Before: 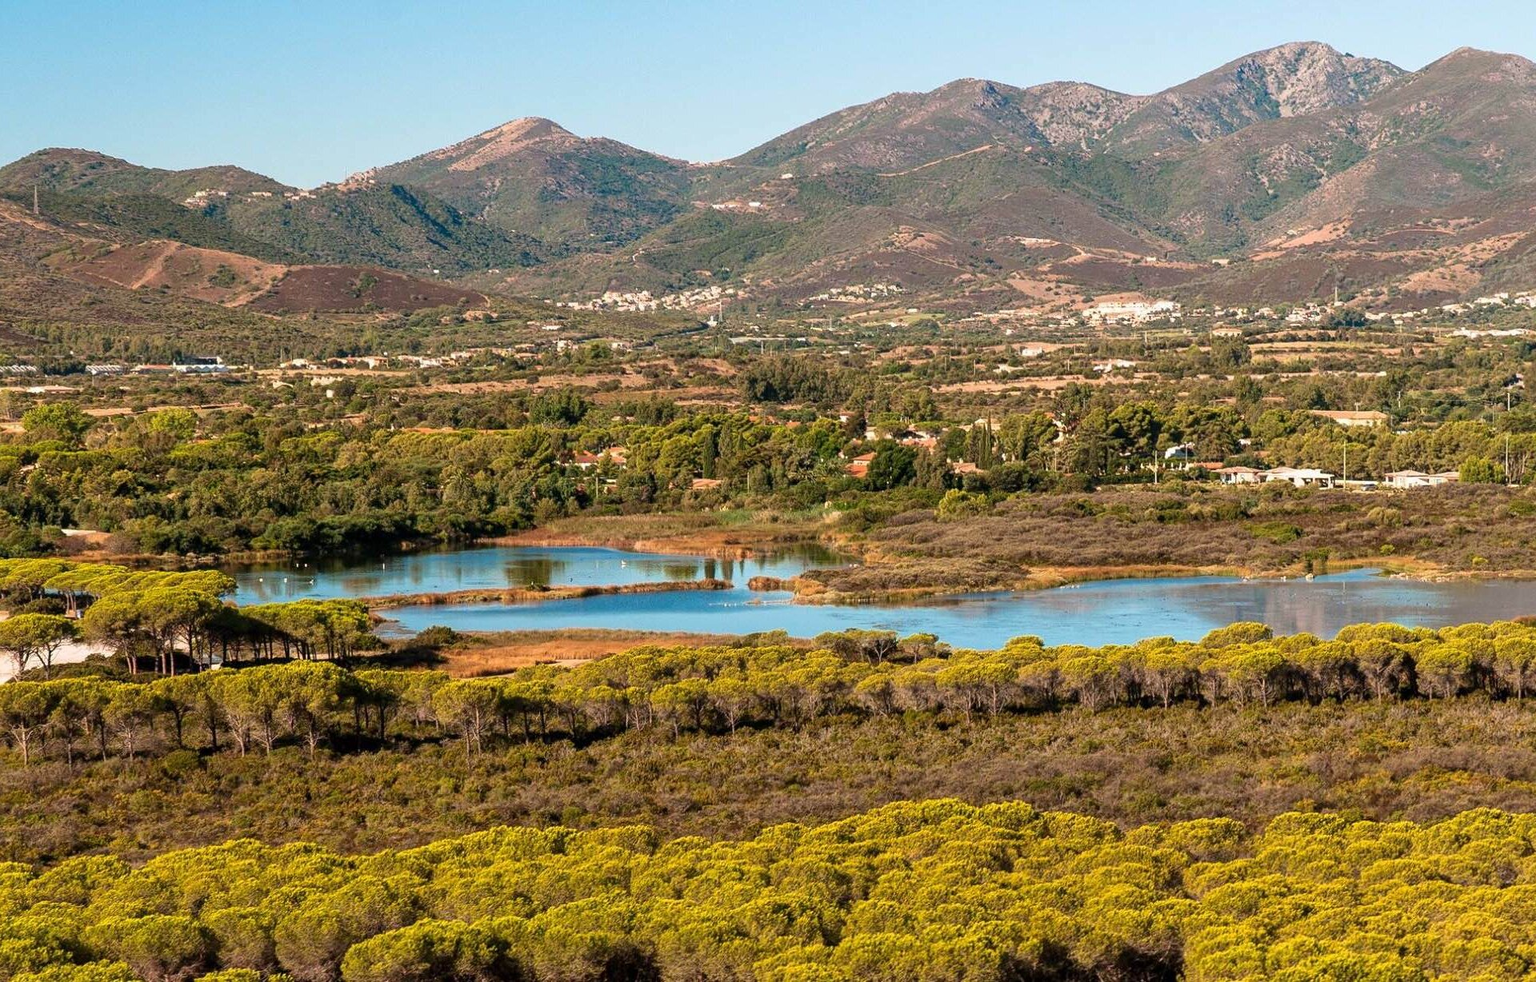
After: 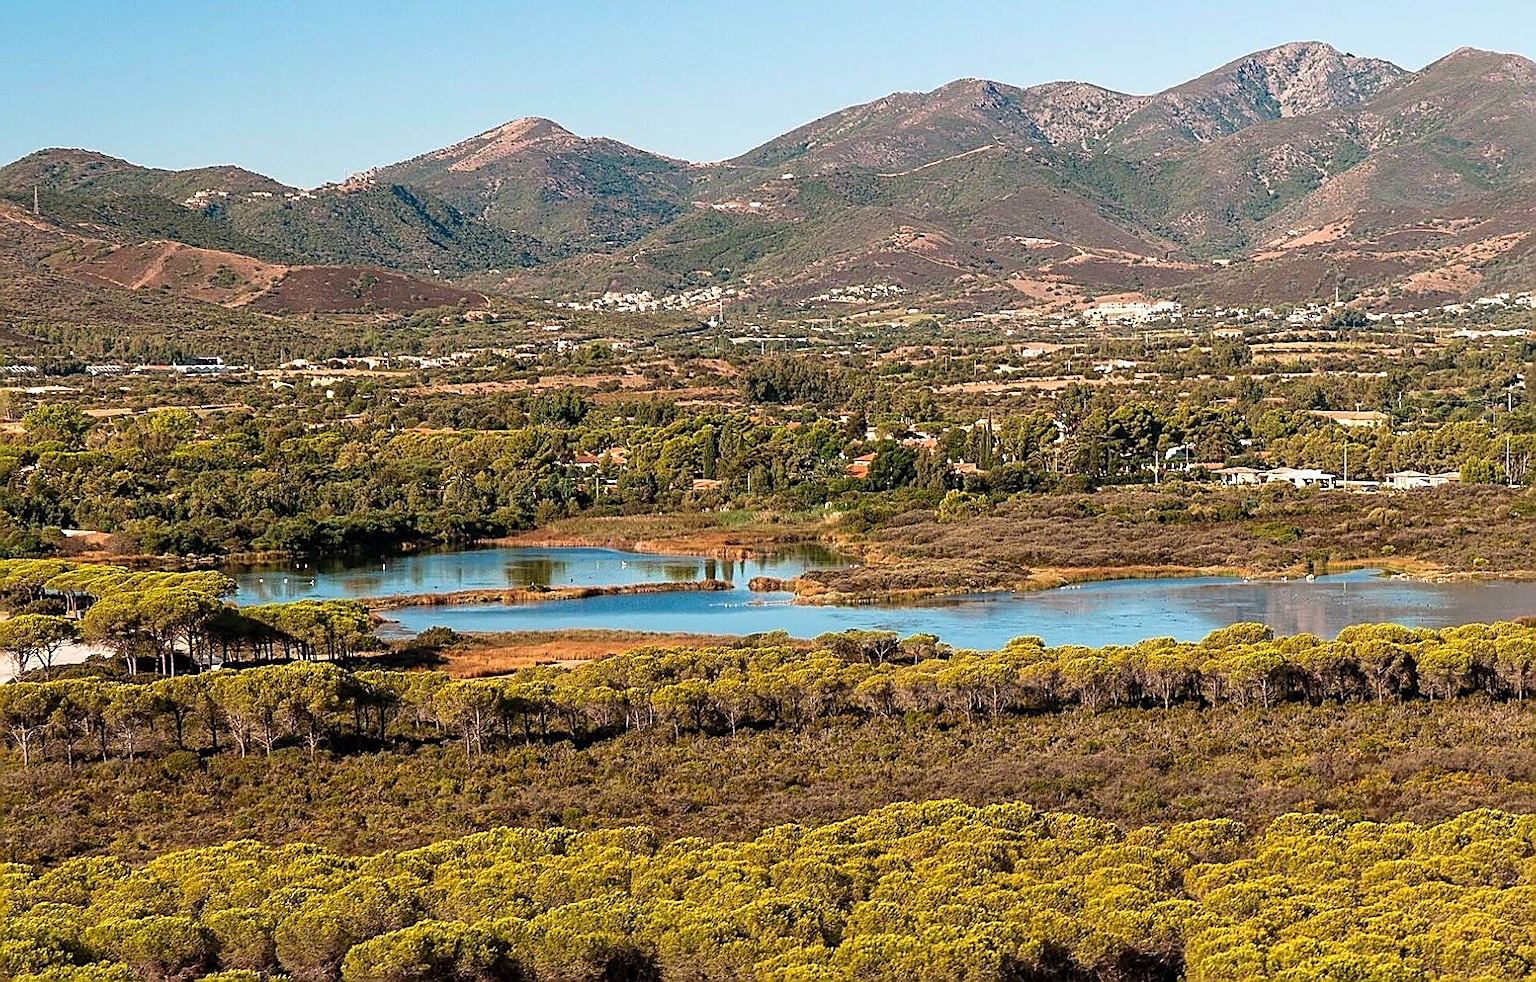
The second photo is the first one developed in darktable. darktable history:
sharpen: amount 1
